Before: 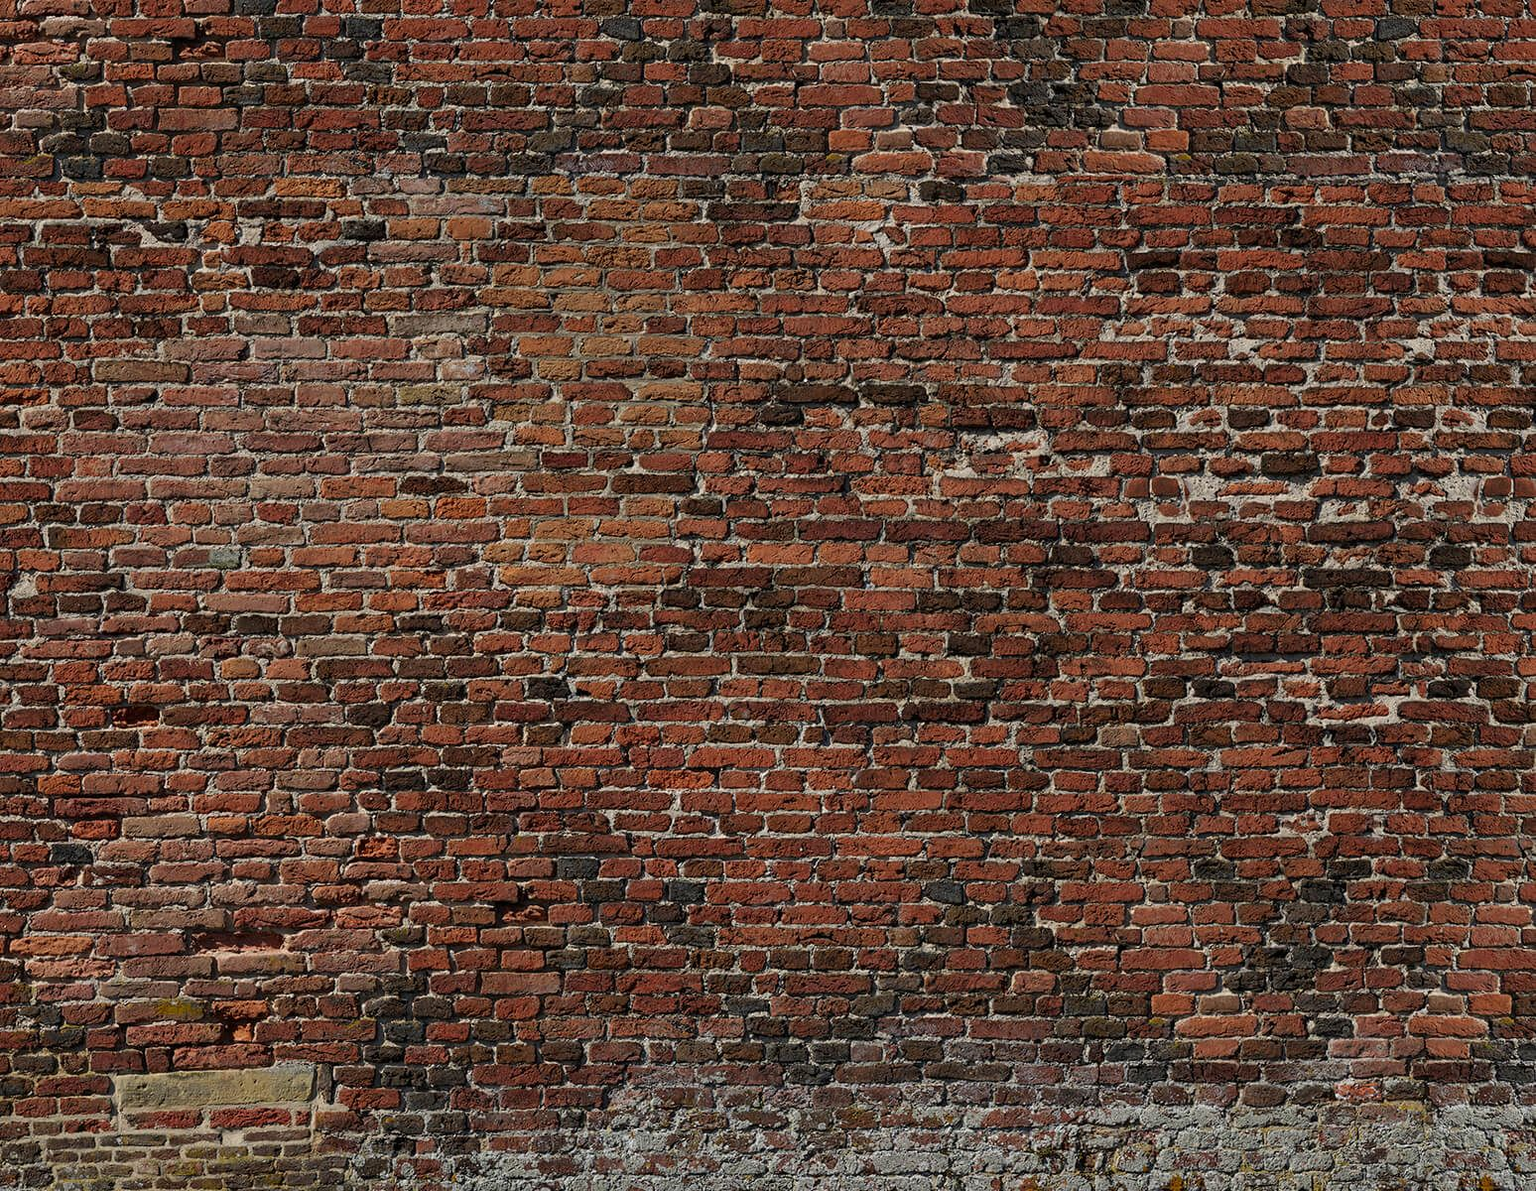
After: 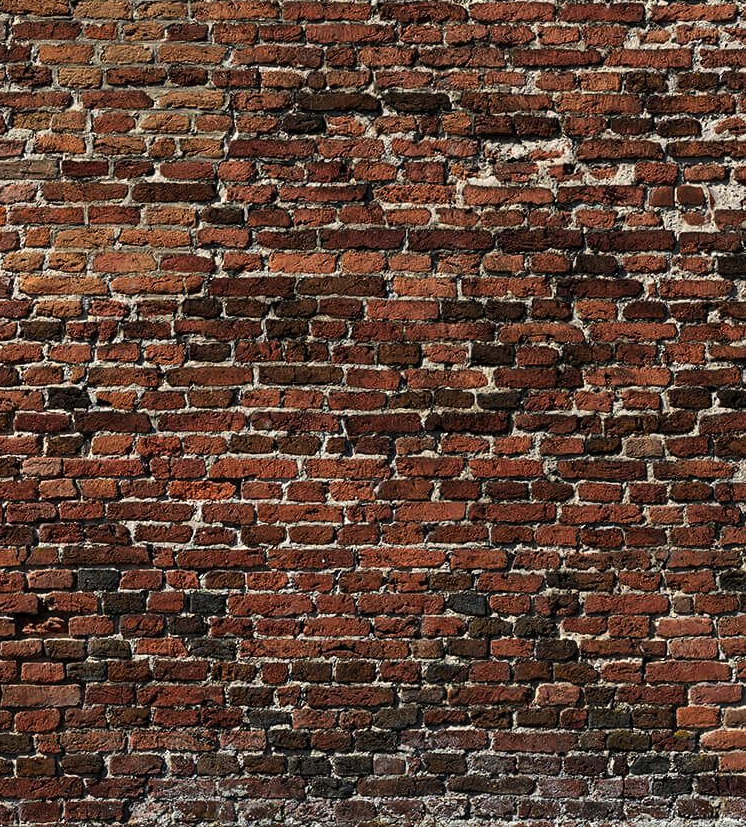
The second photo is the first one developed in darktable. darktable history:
crop: left 31.308%, top 24.587%, right 20.476%, bottom 6.443%
tone equalizer: -8 EV -0.748 EV, -7 EV -0.735 EV, -6 EV -0.576 EV, -5 EV -0.418 EV, -3 EV 0.381 EV, -2 EV 0.6 EV, -1 EV 0.685 EV, +0 EV 0.754 EV, edges refinement/feathering 500, mask exposure compensation -1.57 EV, preserve details no
